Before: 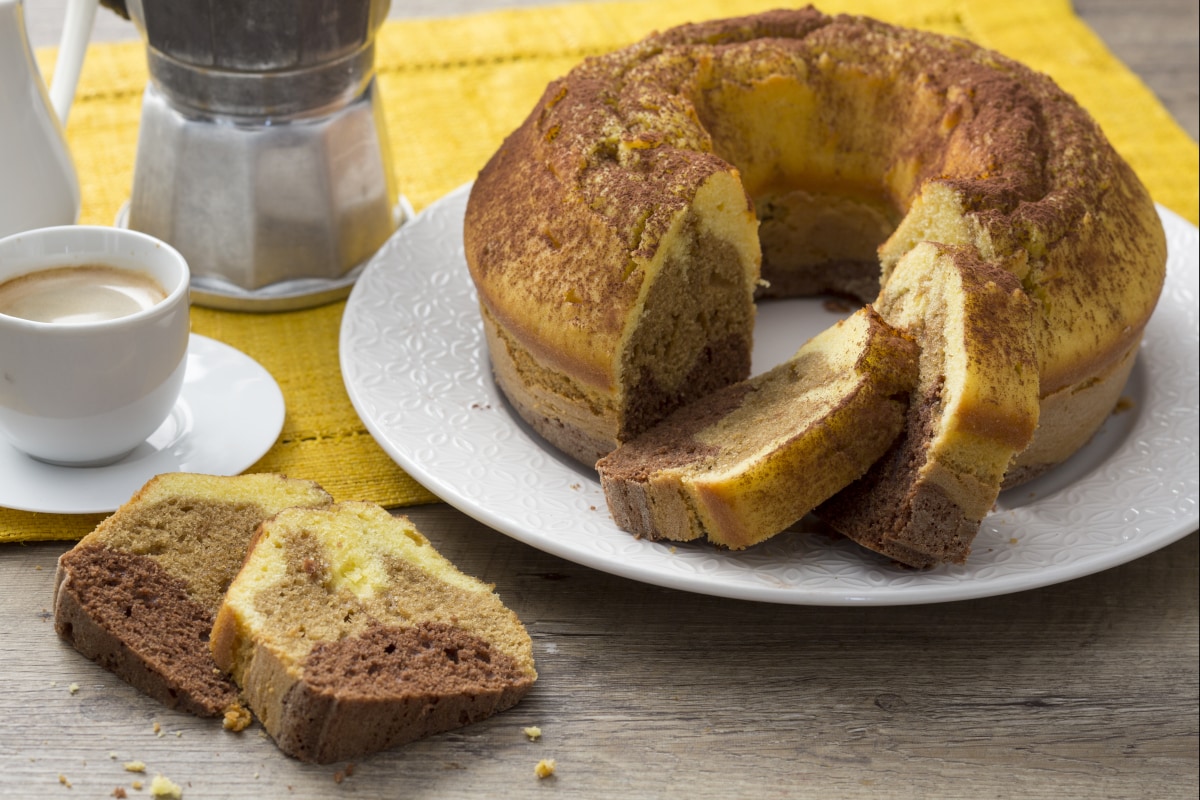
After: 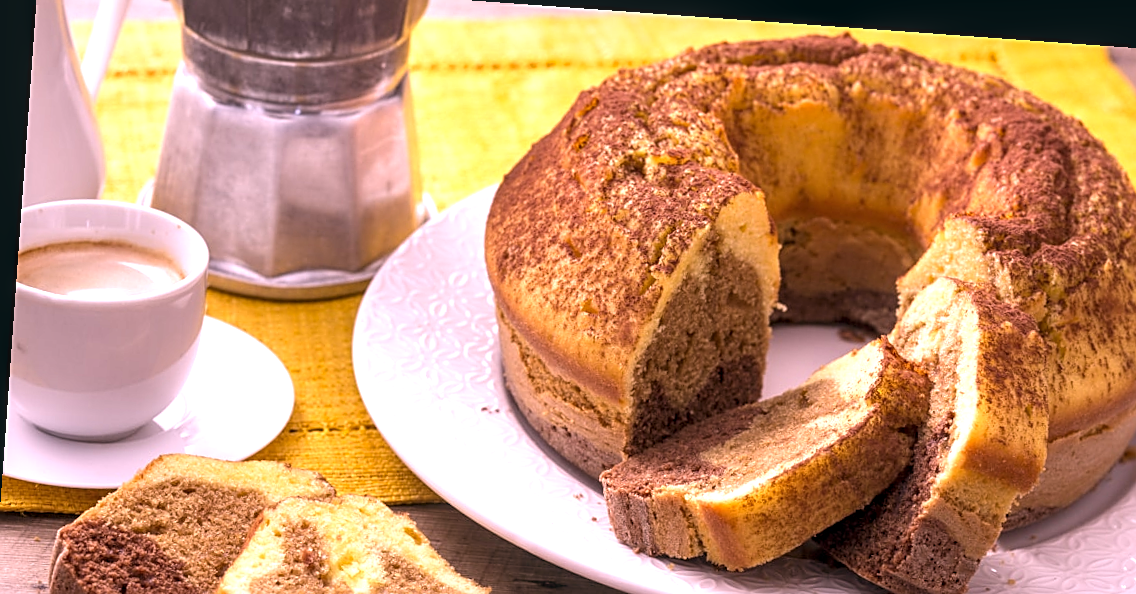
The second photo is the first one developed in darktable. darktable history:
exposure: black level correction -0.002, exposure 0.54 EV, compensate highlight preservation false
local contrast: detail 130%
rotate and perspective: rotation 4.1°, automatic cropping off
white balance: red 1.188, blue 1.11
crop: left 1.509%, top 3.452%, right 7.696%, bottom 28.452%
tone equalizer: on, module defaults
sharpen: on, module defaults
color balance: lift [0.998, 0.998, 1.001, 1.002], gamma [0.995, 1.025, 0.992, 0.975], gain [0.995, 1.02, 0.997, 0.98]
